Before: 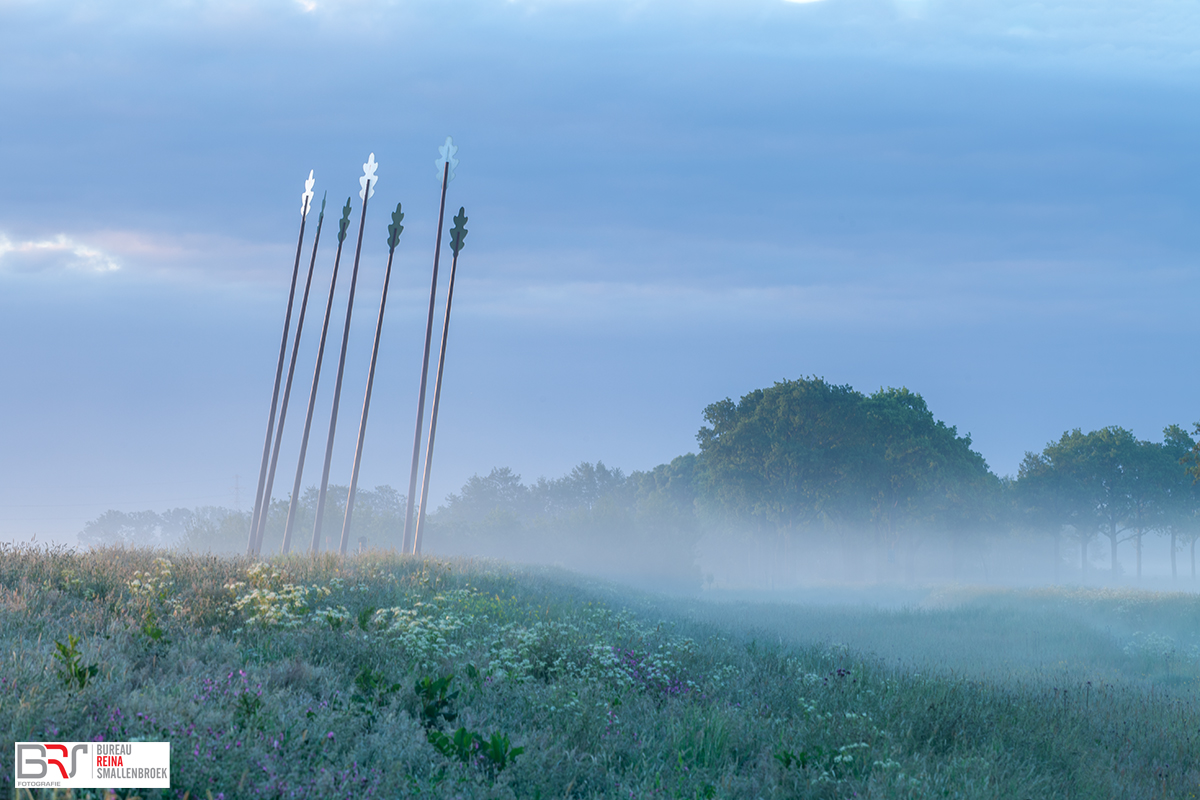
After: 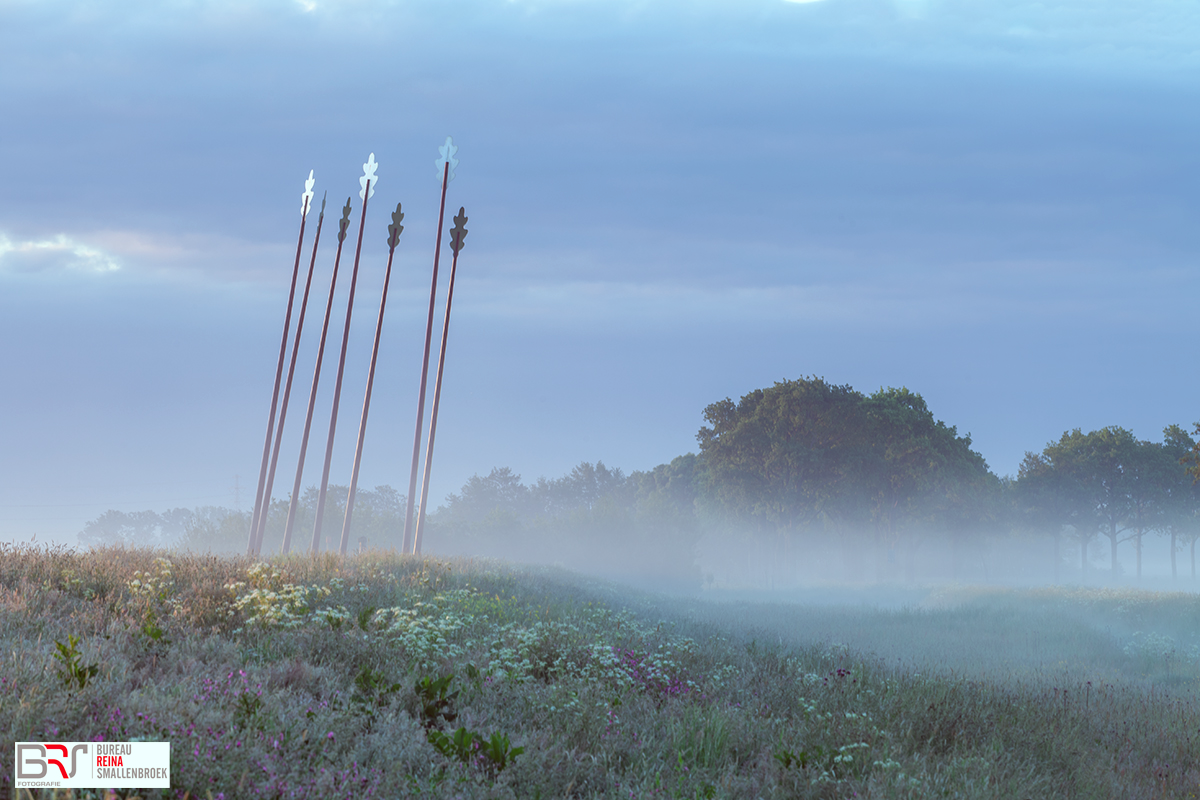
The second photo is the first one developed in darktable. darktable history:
color correction: highlights a* -7.22, highlights b* -0.2, shadows a* 20.13, shadows b* 11.26
